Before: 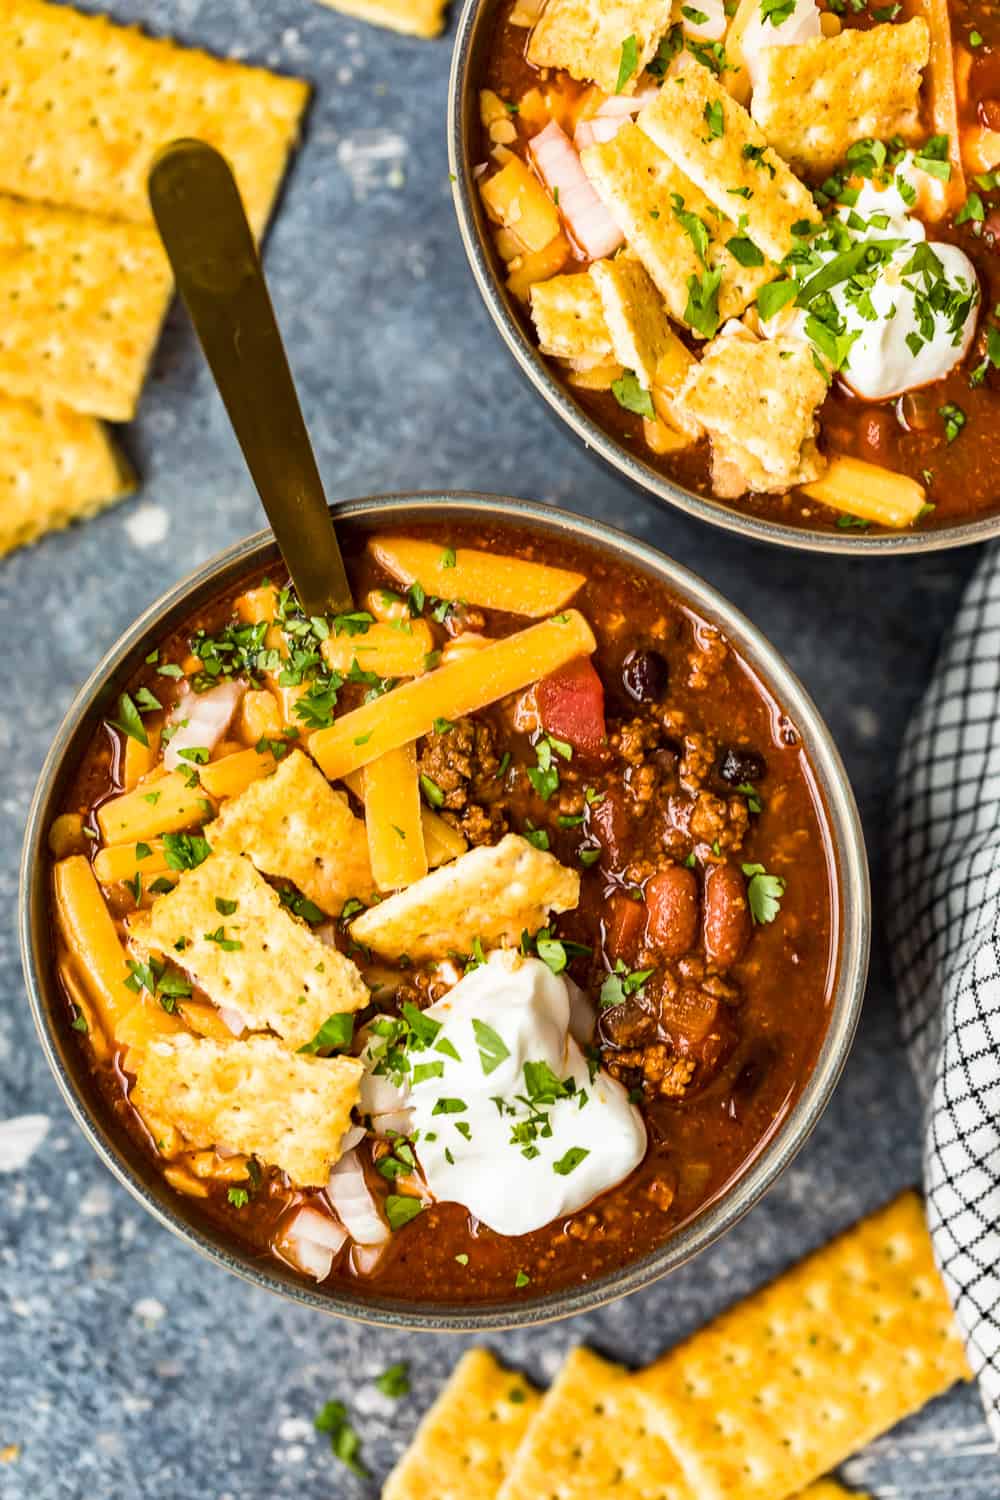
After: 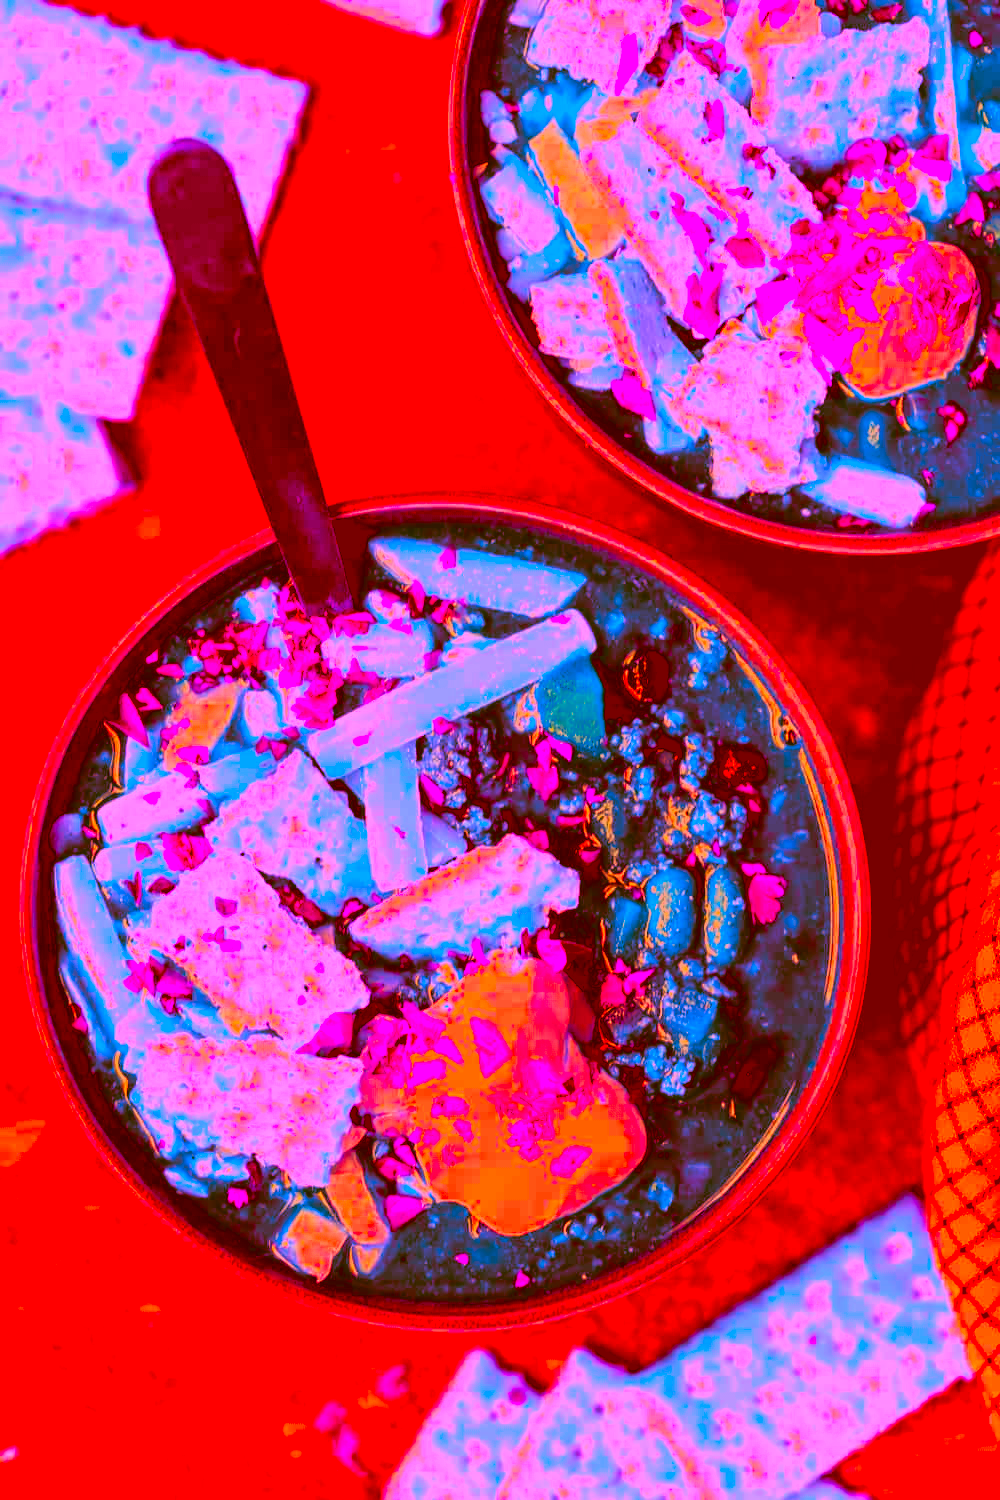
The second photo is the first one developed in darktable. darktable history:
exposure: black level correction 0.012, compensate exposure bias true, compensate highlight preservation false
color correction: highlights a* -39.22, highlights b* -39.79, shadows a* -39.9, shadows b* -39.9, saturation -2.95
base curve: curves: ch0 [(0, 0) (0.74, 0.67) (1, 1)], preserve colors none
